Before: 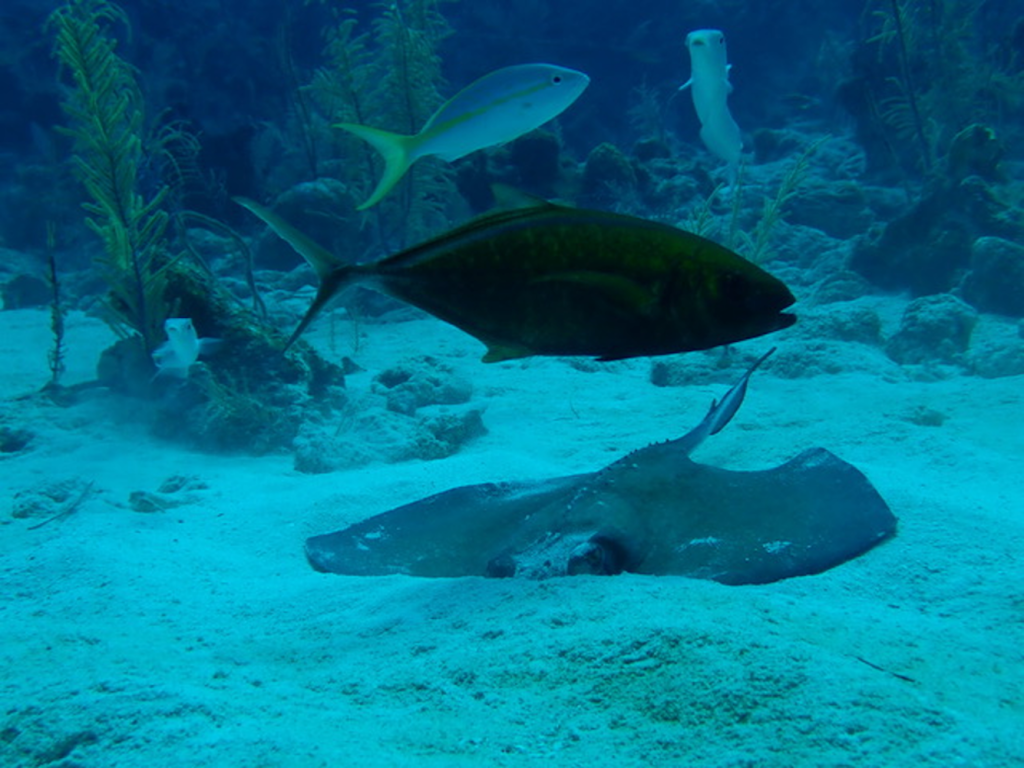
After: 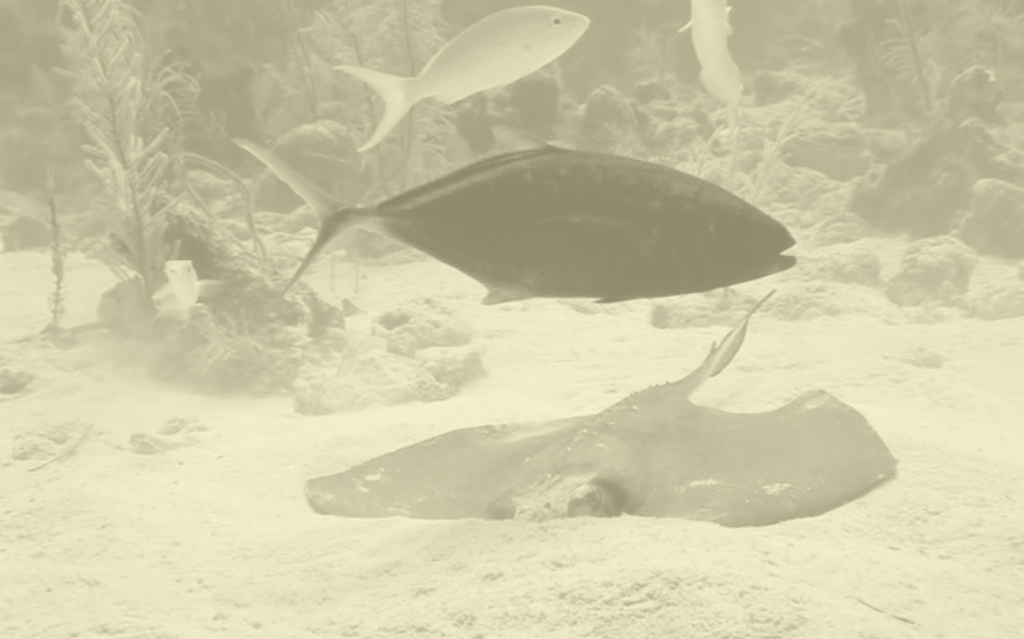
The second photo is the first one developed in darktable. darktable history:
exposure: black level correction -0.005, exposure 0.622 EV, compensate highlight preservation false
crop: top 7.625%, bottom 8.027%
shadows and highlights: shadows 32.83, highlights -47.7, soften with gaussian
filmic rgb: black relative exposure -4.58 EV, white relative exposure 4.8 EV, threshold 3 EV, hardness 2.36, latitude 36.07%, contrast 1.048, highlights saturation mix 1.32%, shadows ↔ highlights balance 1.25%, color science v4 (2020), enable highlight reconstruction true
colorize: hue 43.2°, saturation 40%, version 1
